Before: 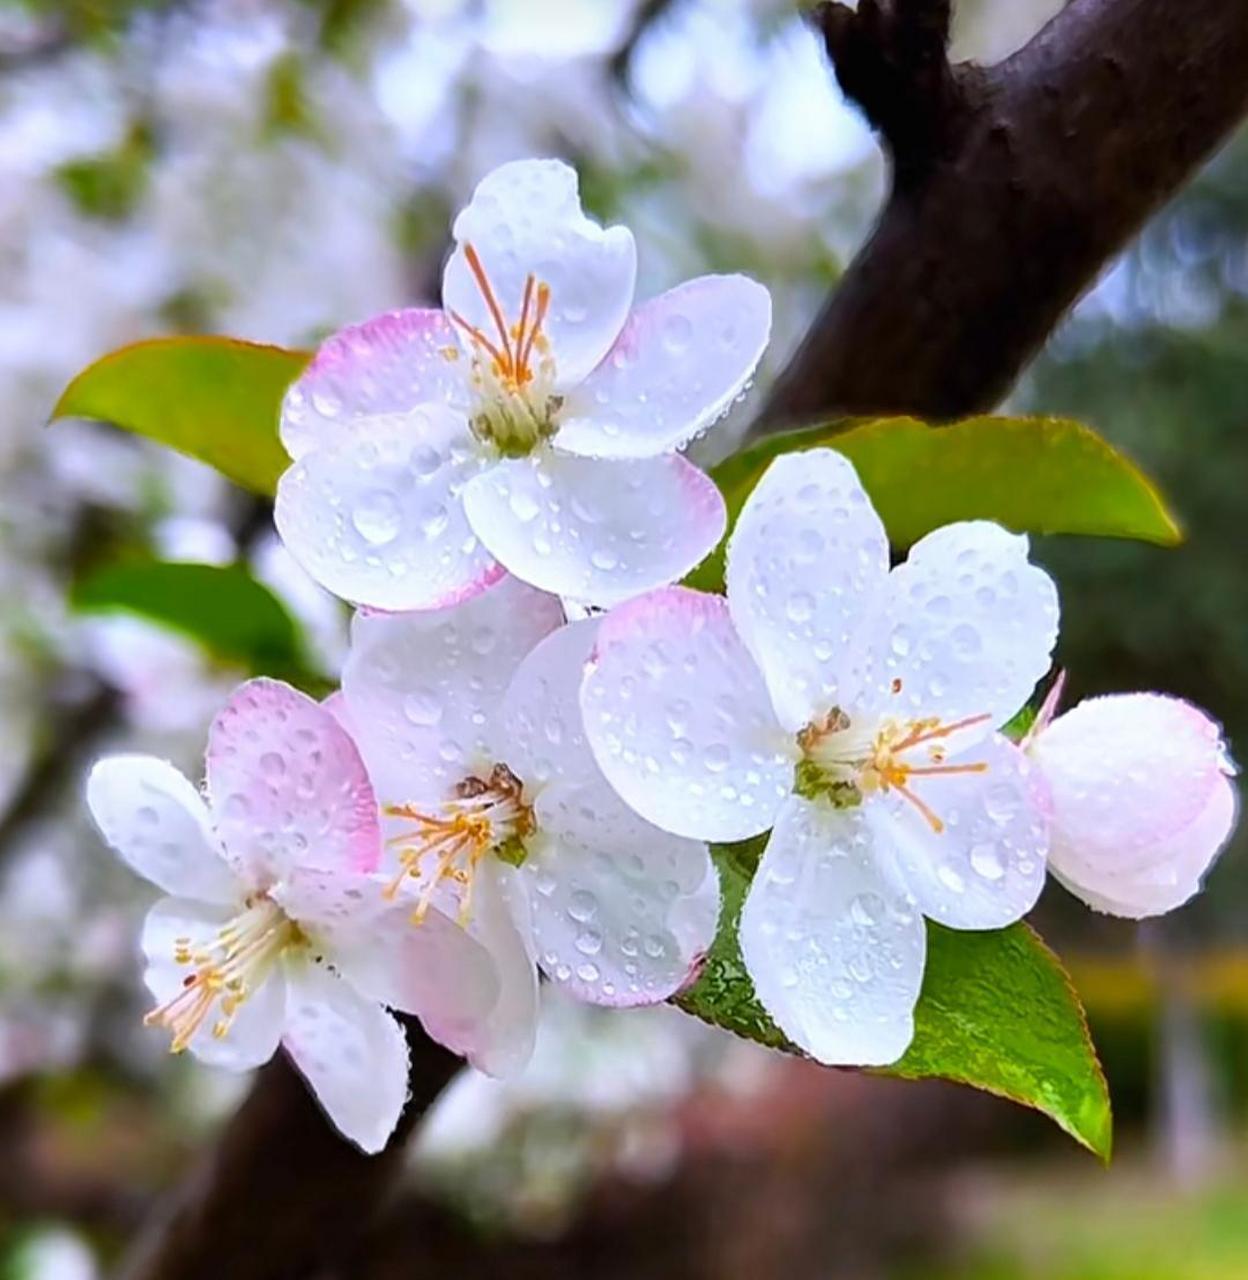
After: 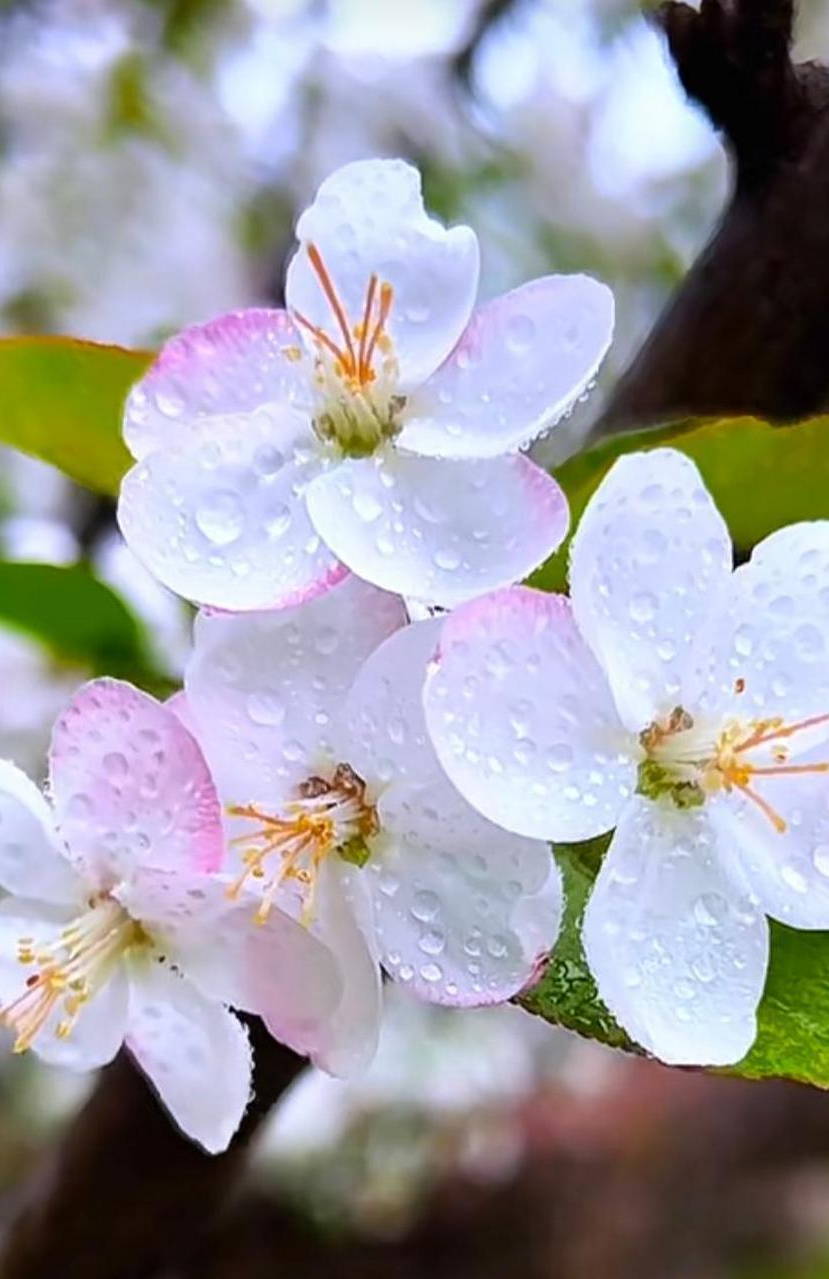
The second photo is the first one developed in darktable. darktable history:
crop and rotate: left 12.605%, right 20.928%
